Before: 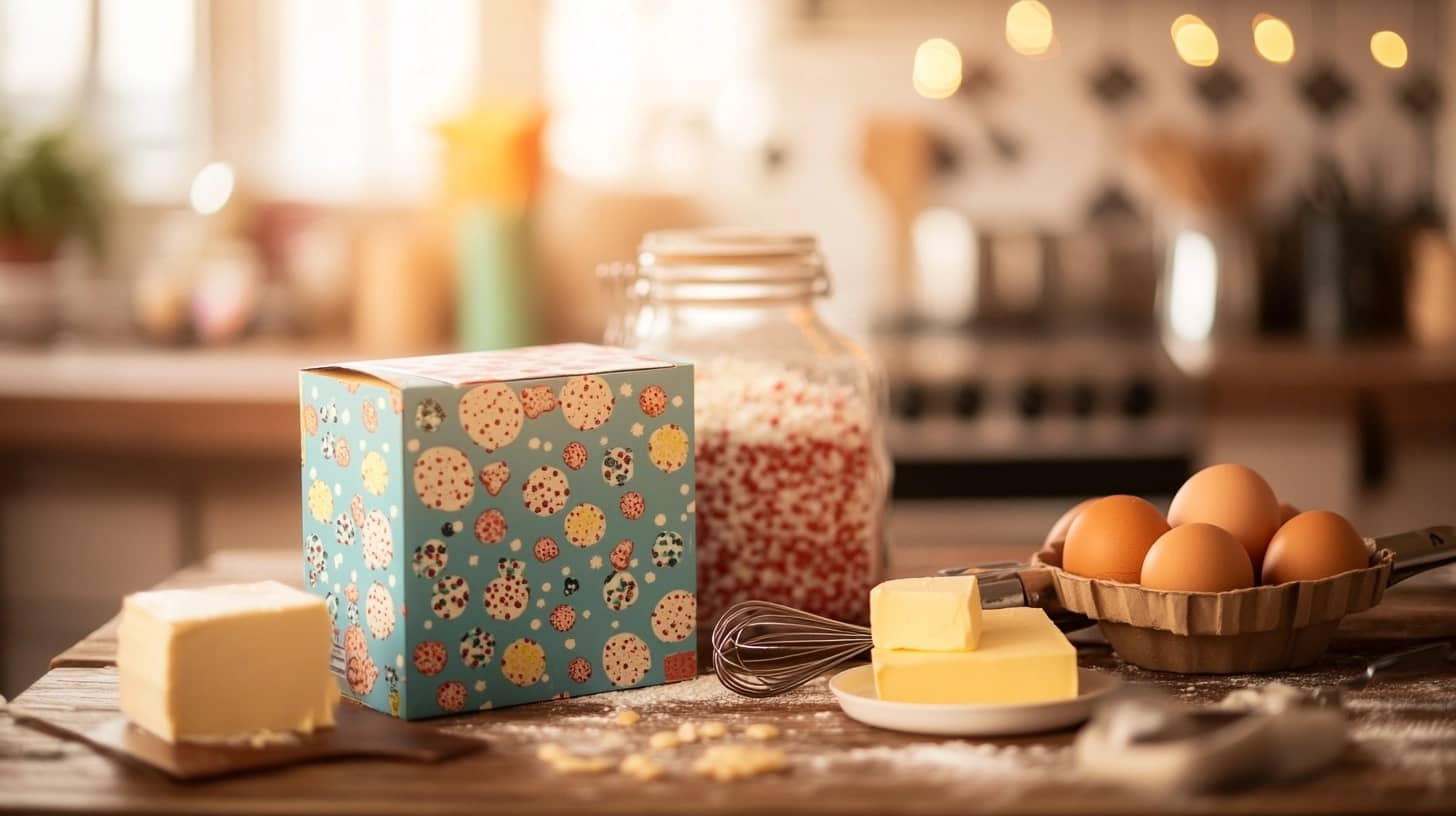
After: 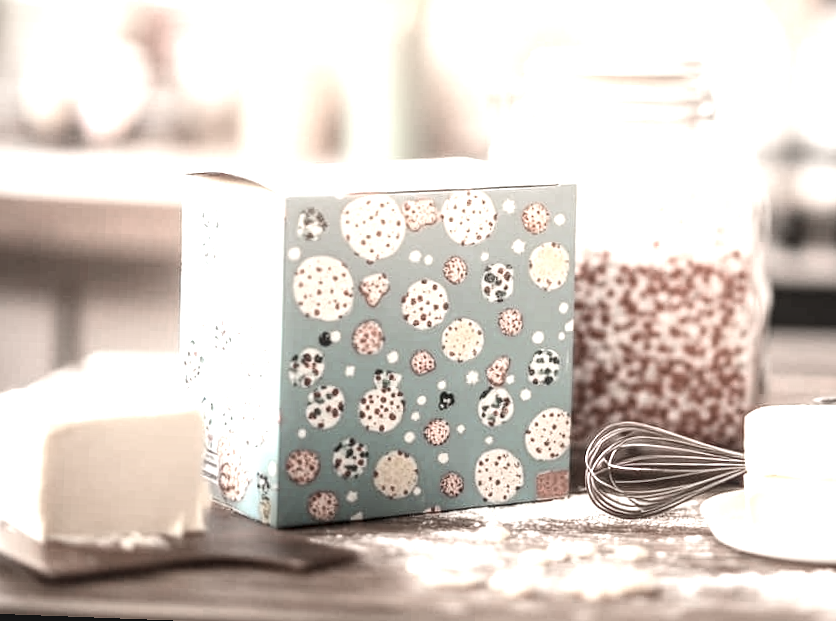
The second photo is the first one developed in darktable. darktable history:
crop: left 8.966%, top 23.852%, right 34.699%, bottom 4.703%
local contrast: on, module defaults
tone equalizer: on, module defaults
color zones: curves: ch0 [(0, 0.613) (0.01, 0.613) (0.245, 0.448) (0.498, 0.529) (0.642, 0.665) (0.879, 0.777) (0.99, 0.613)]; ch1 [(0, 0.272) (0.219, 0.127) (0.724, 0.346)]
rotate and perspective: rotation 2.17°, automatic cropping off
exposure: black level correction 0, exposure 1.5 EV, compensate exposure bias true, compensate highlight preservation false
contrast brightness saturation: contrast 0.11, saturation -0.17
